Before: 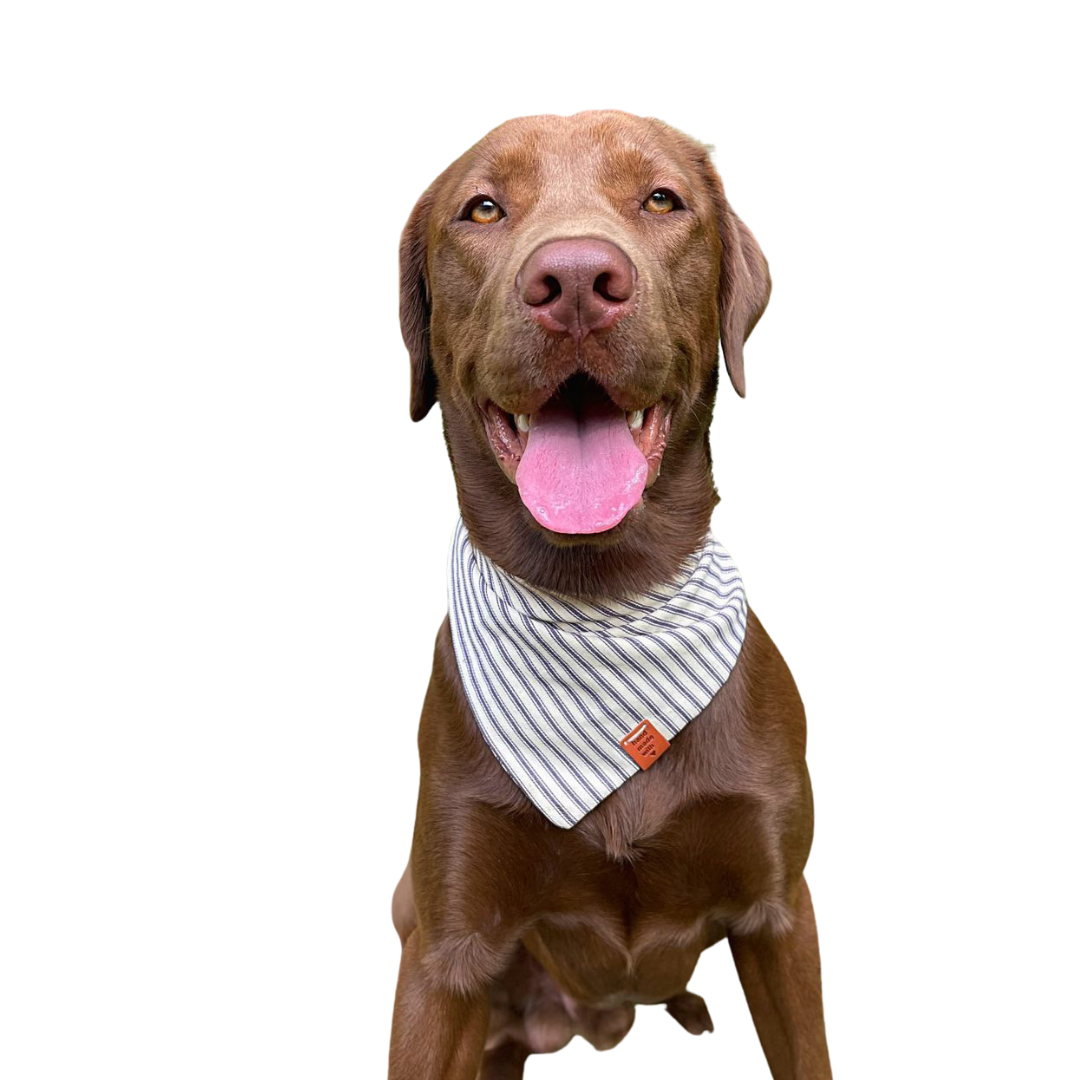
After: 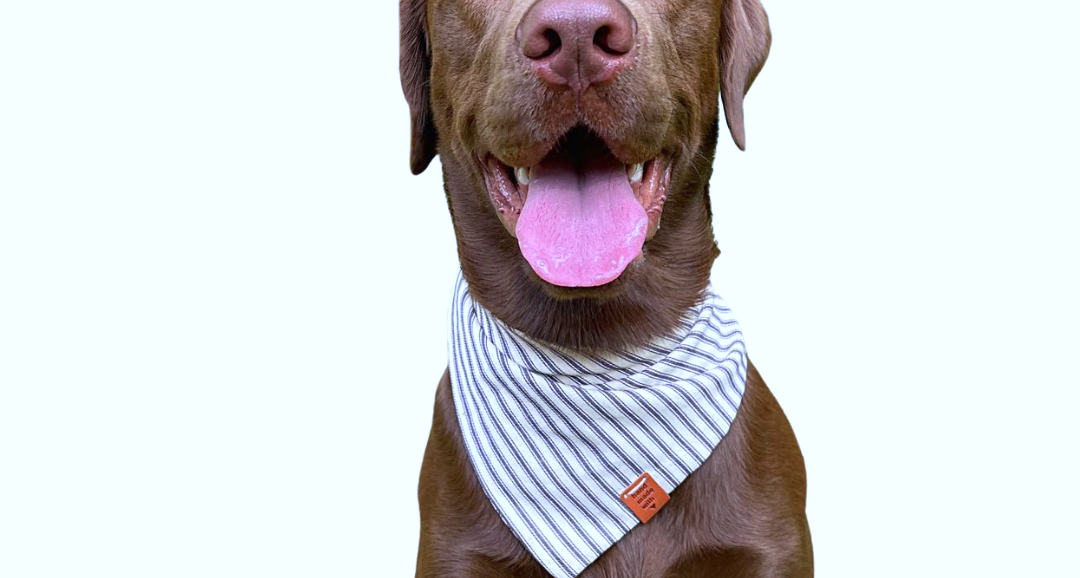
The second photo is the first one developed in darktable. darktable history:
exposure: exposure 0.02 EV
highlight reconstruction: method clip highlights, clipping threshold 0
white balance: red 0.948, green 1.02, blue 1.176
crop and rotate: top 23.043%, bottom 23.437%
